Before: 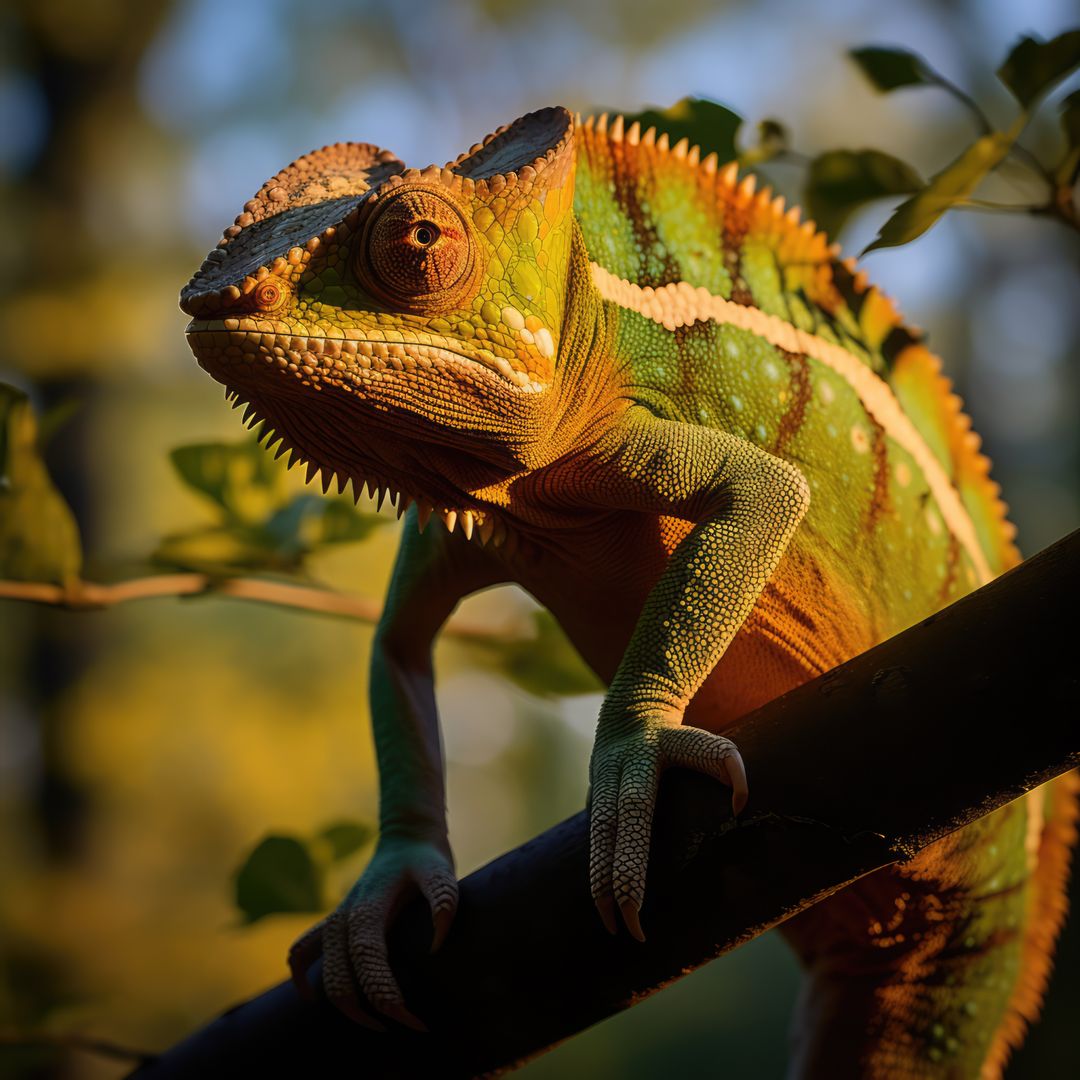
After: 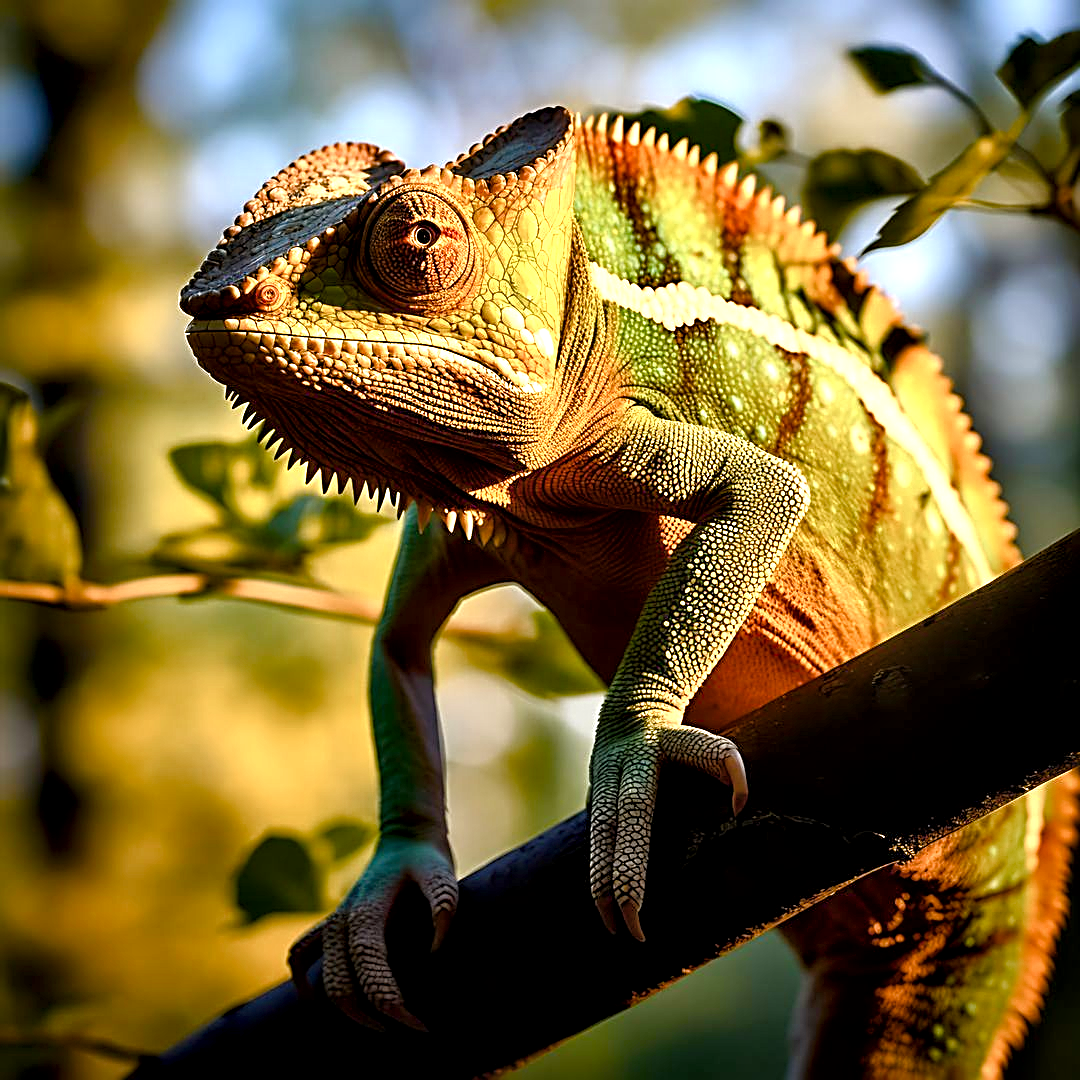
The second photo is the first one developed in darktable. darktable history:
contrast equalizer: y [[0.536, 0.565, 0.581, 0.516, 0.52, 0.491], [0.5 ×6], [0.5 ×6], [0 ×6], [0 ×6]]
local contrast: mode bilateral grid, contrast 19, coarseness 49, detail 150%, midtone range 0.2
color balance rgb: perceptual saturation grading › global saturation 0.513%, perceptual saturation grading › highlights -17.408%, perceptual saturation grading › mid-tones 33.606%, perceptual saturation grading › shadows 50.568%, global vibrance 4.984%
exposure: black level correction 0.001, exposure 0.955 EV, compensate highlight preservation false
sharpen: radius 2.827, amount 0.711
